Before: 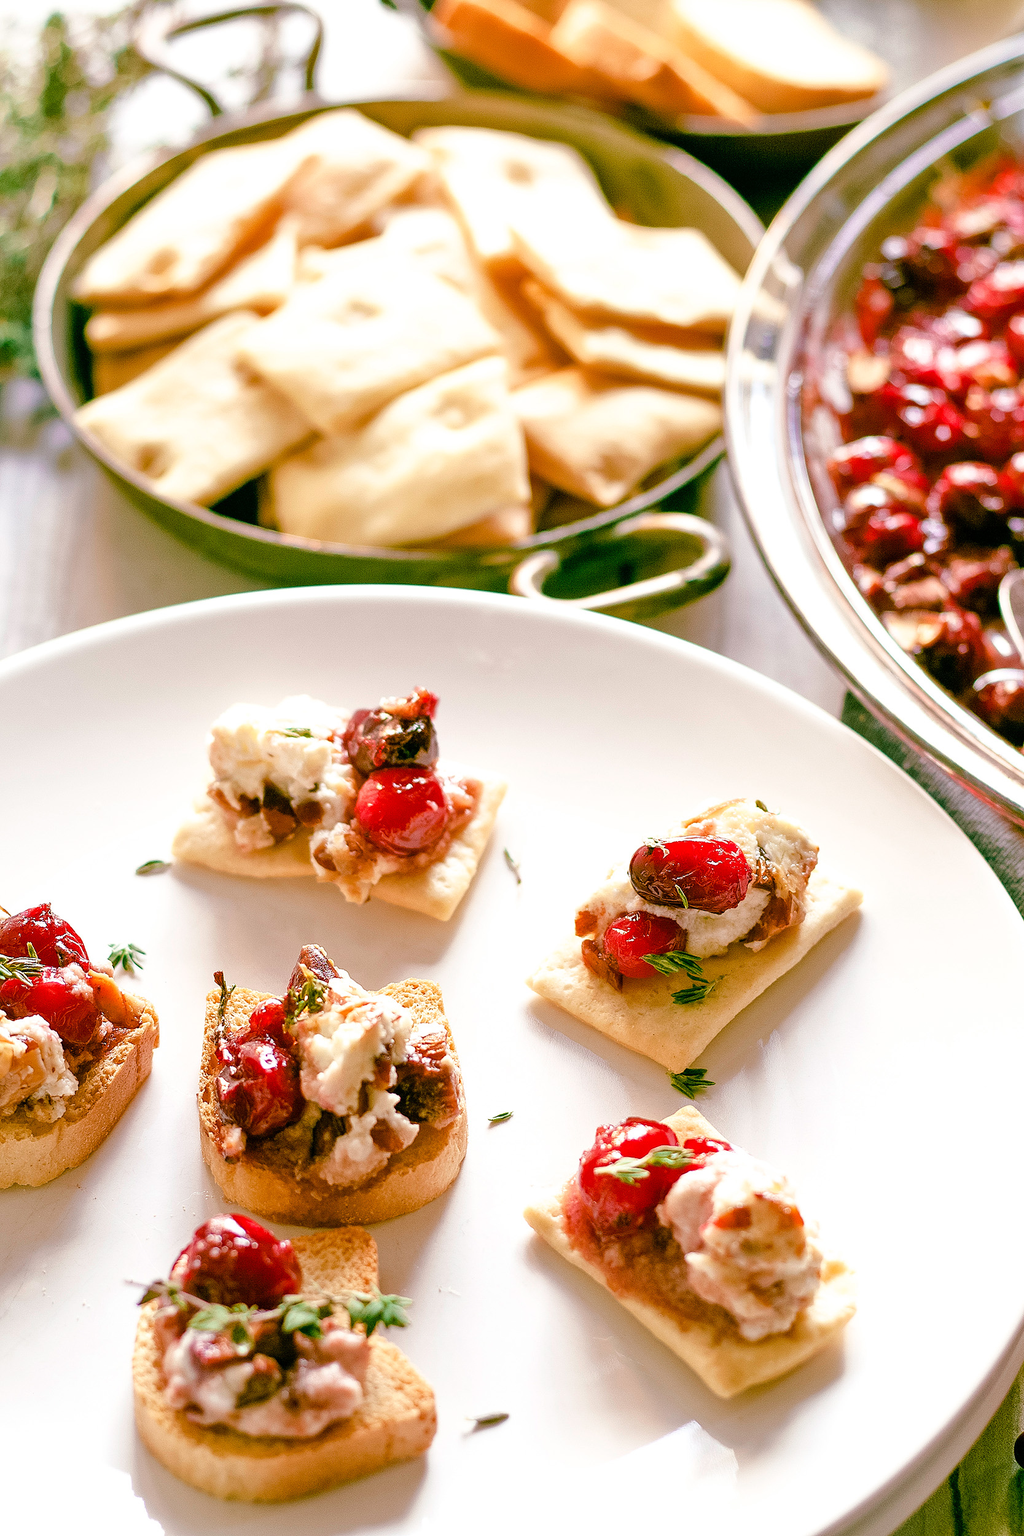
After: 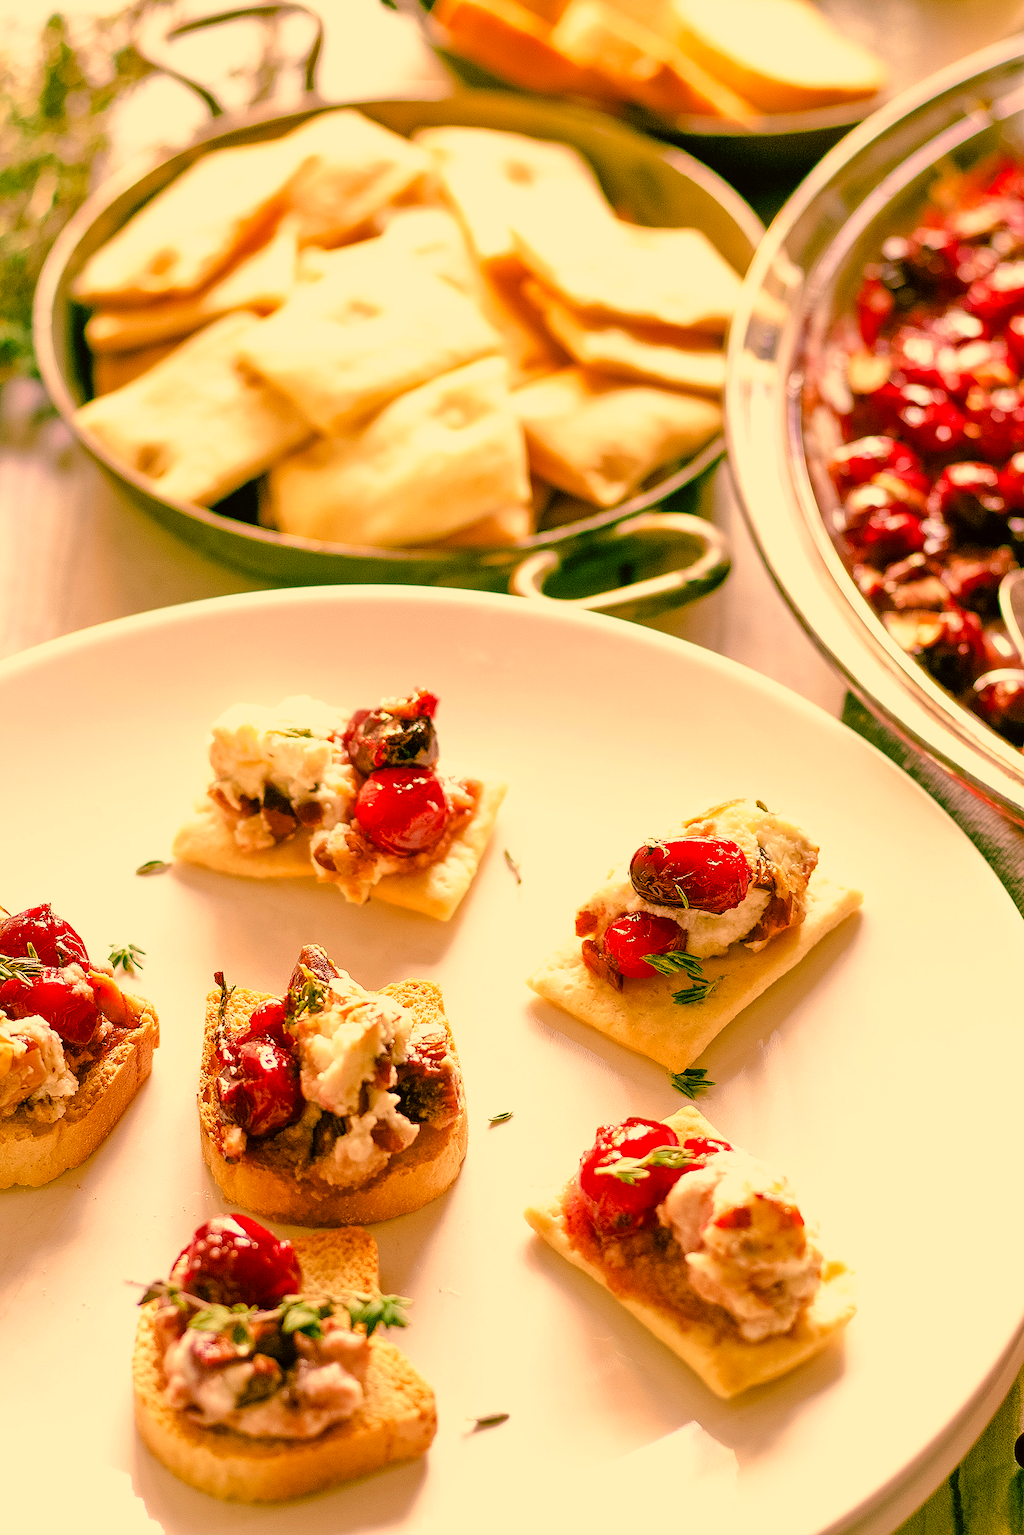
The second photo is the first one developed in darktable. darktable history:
color correction: highlights a* 18.53, highlights b* 35.63, shadows a* 1.78, shadows b* 6.26, saturation 1.04
